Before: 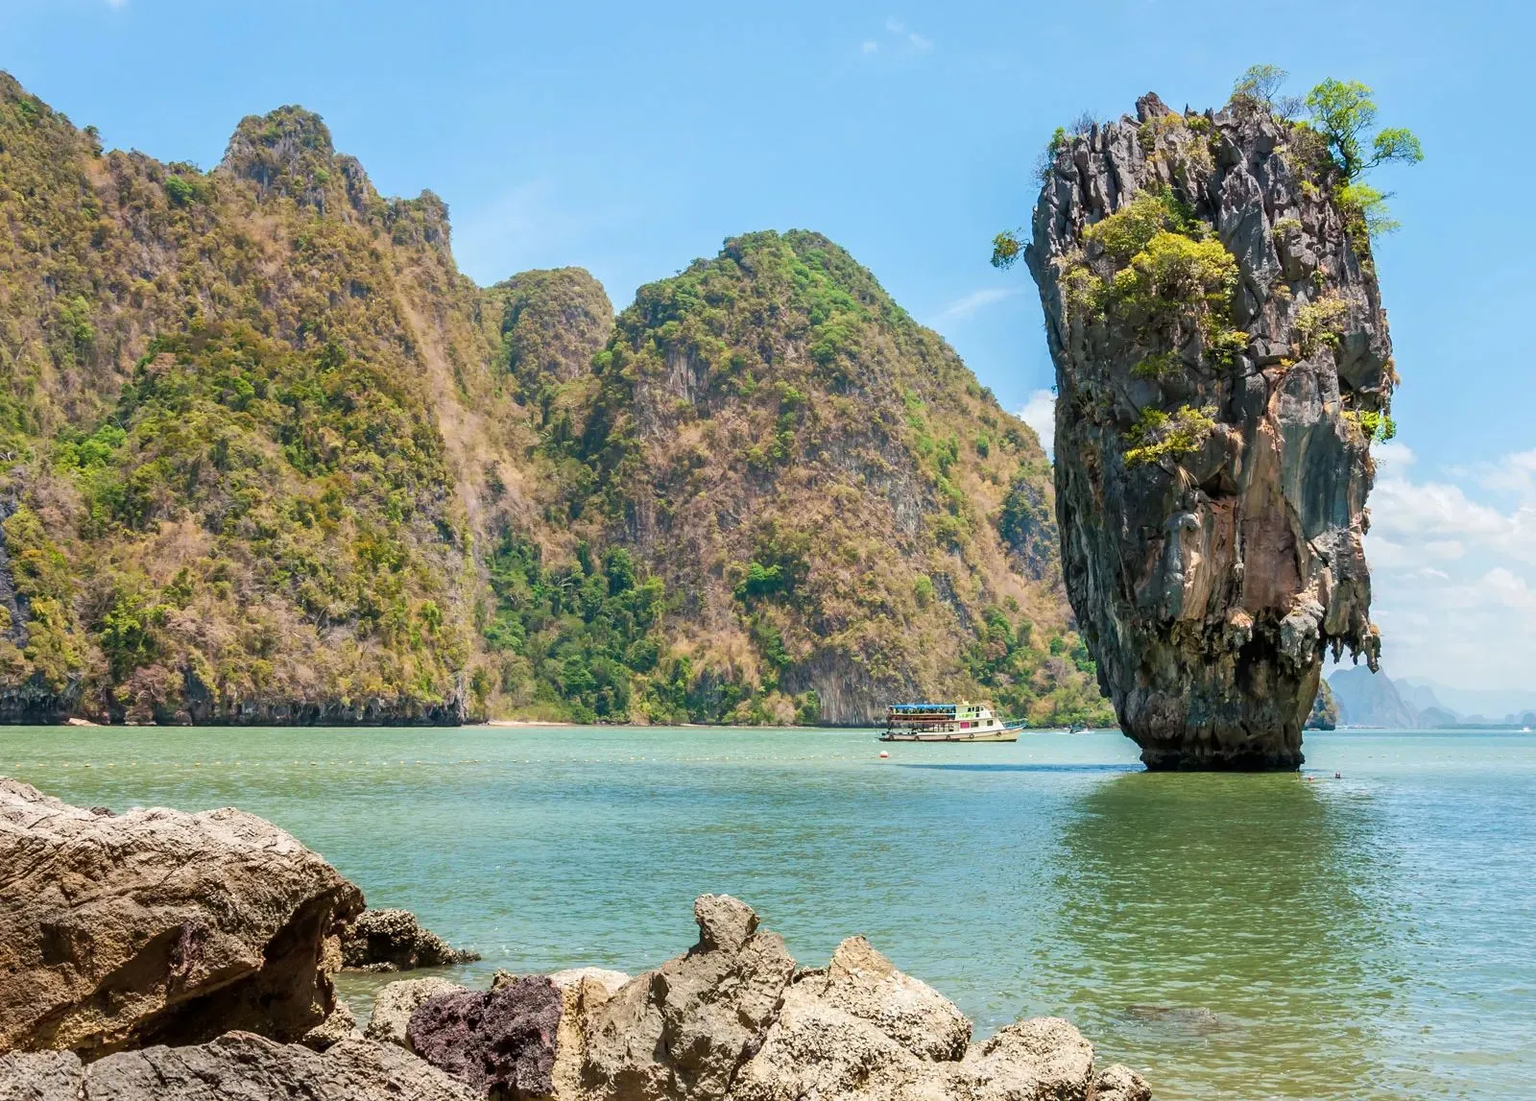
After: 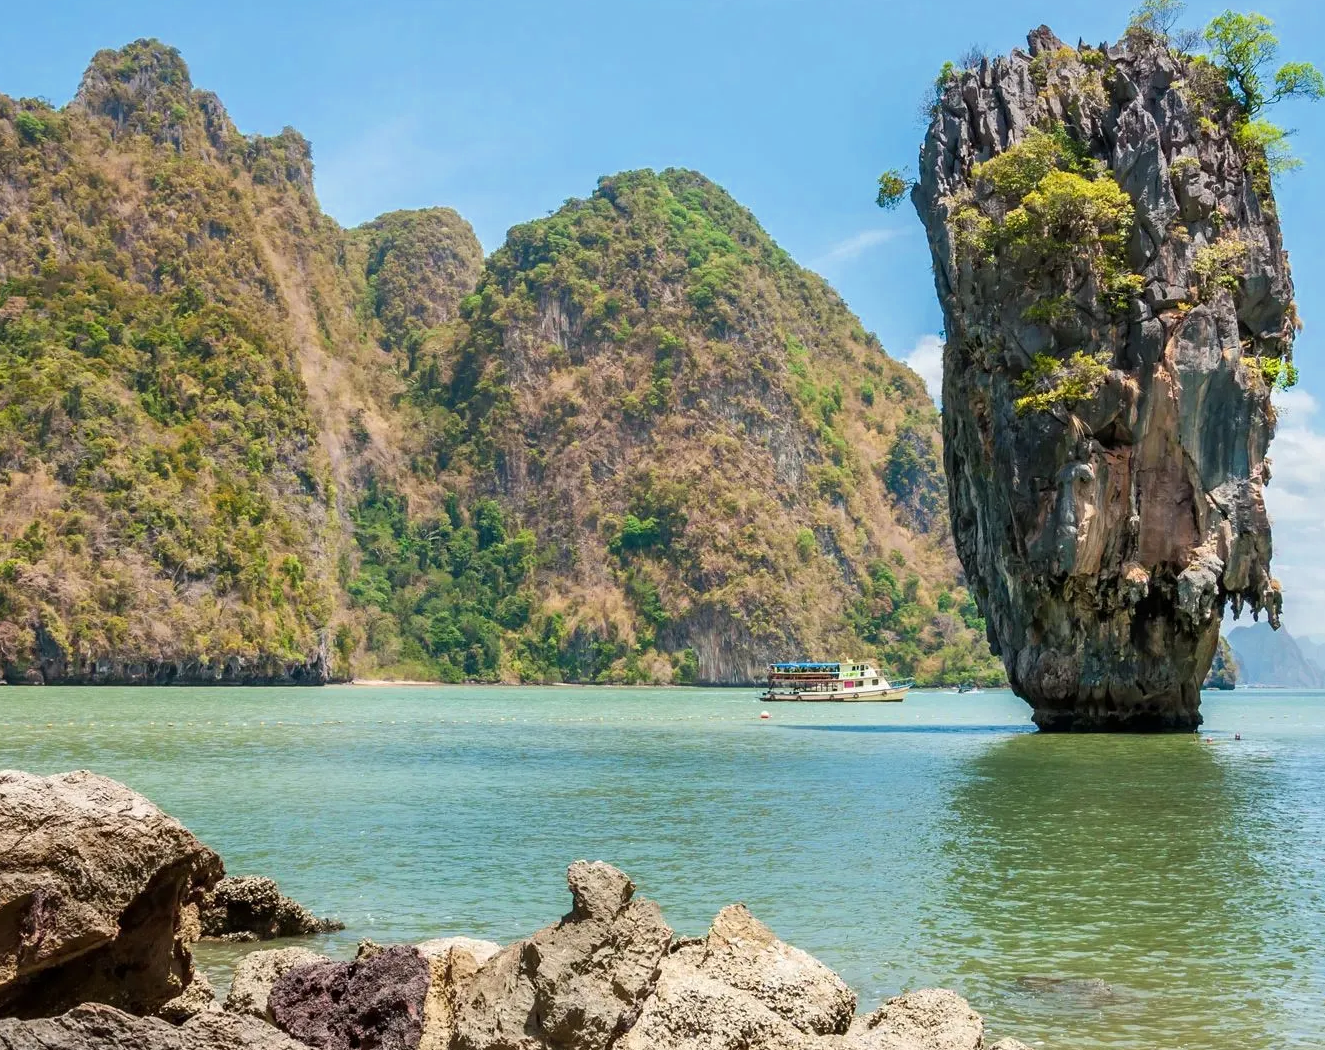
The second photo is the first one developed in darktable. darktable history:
color zones: curves: ch0 [(0, 0.5) (0.143, 0.5) (0.286, 0.5) (0.429, 0.5) (0.62, 0.489) (0.714, 0.445) (0.844, 0.496) (1, 0.5)]; ch1 [(0, 0.5) (0.143, 0.5) (0.286, 0.5) (0.429, 0.5) (0.571, 0.5) (0.714, 0.523) (0.857, 0.5) (1, 0.5)]
crop: left 9.807%, top 6.259%, right 7.334%, bottom 2.177%
